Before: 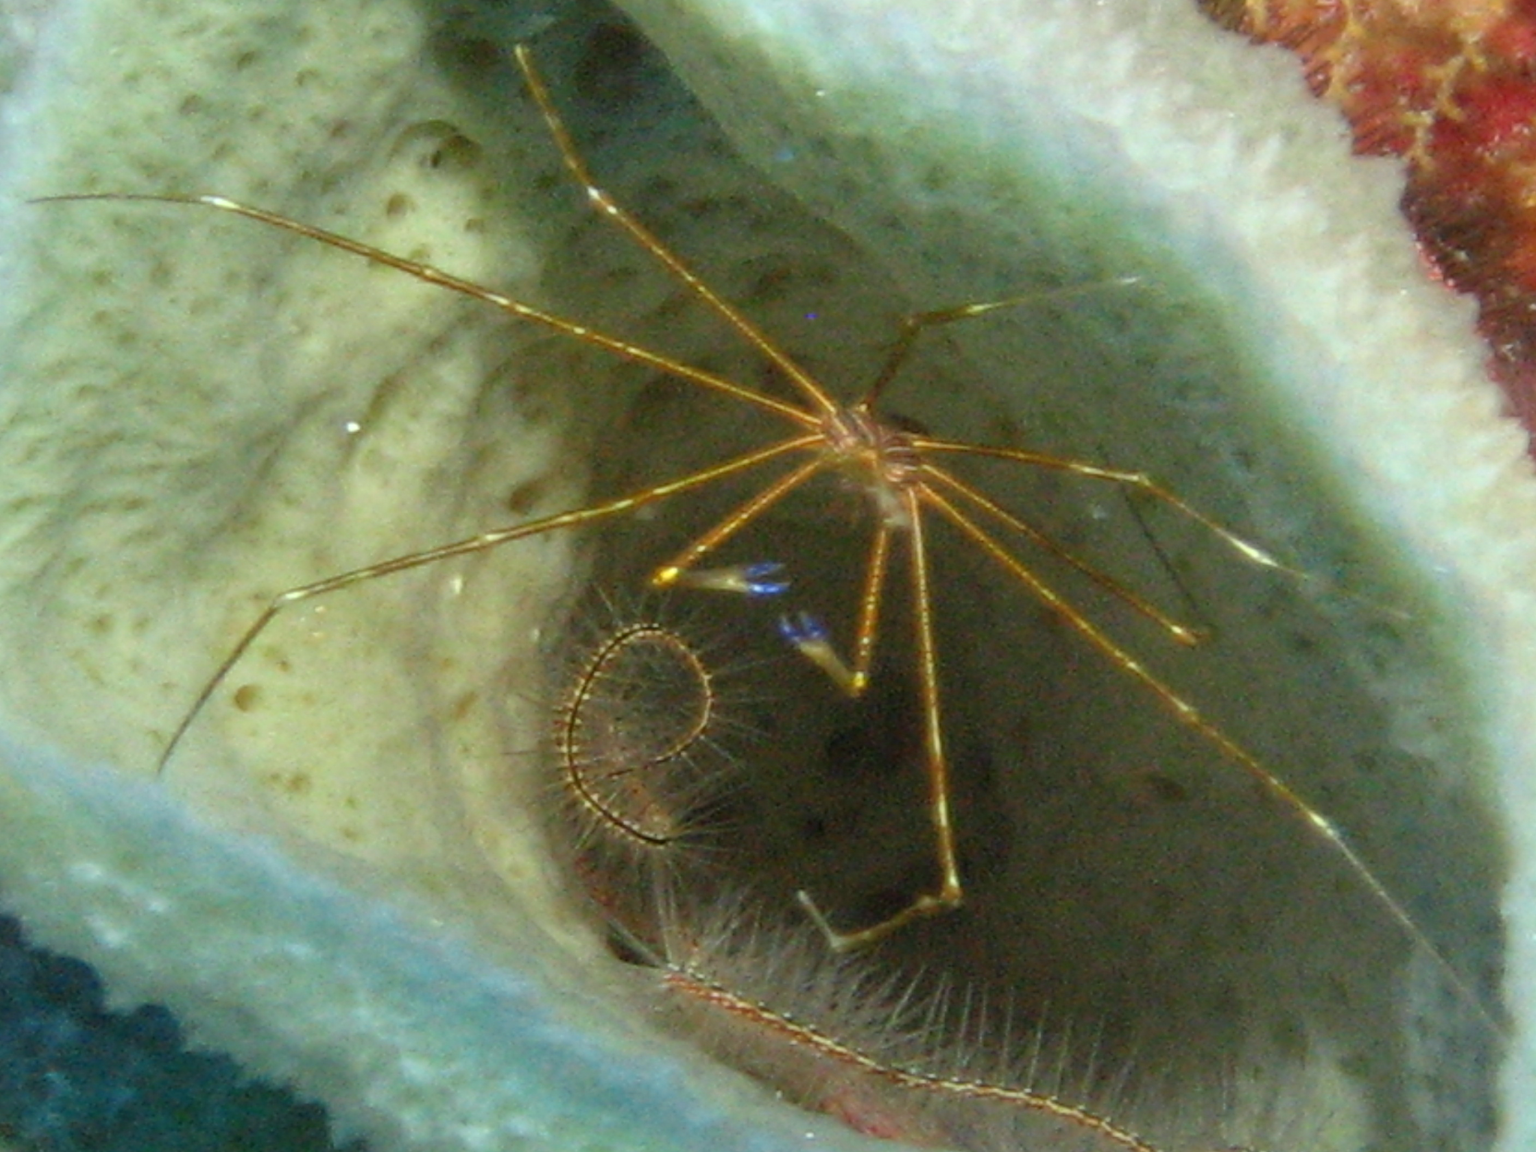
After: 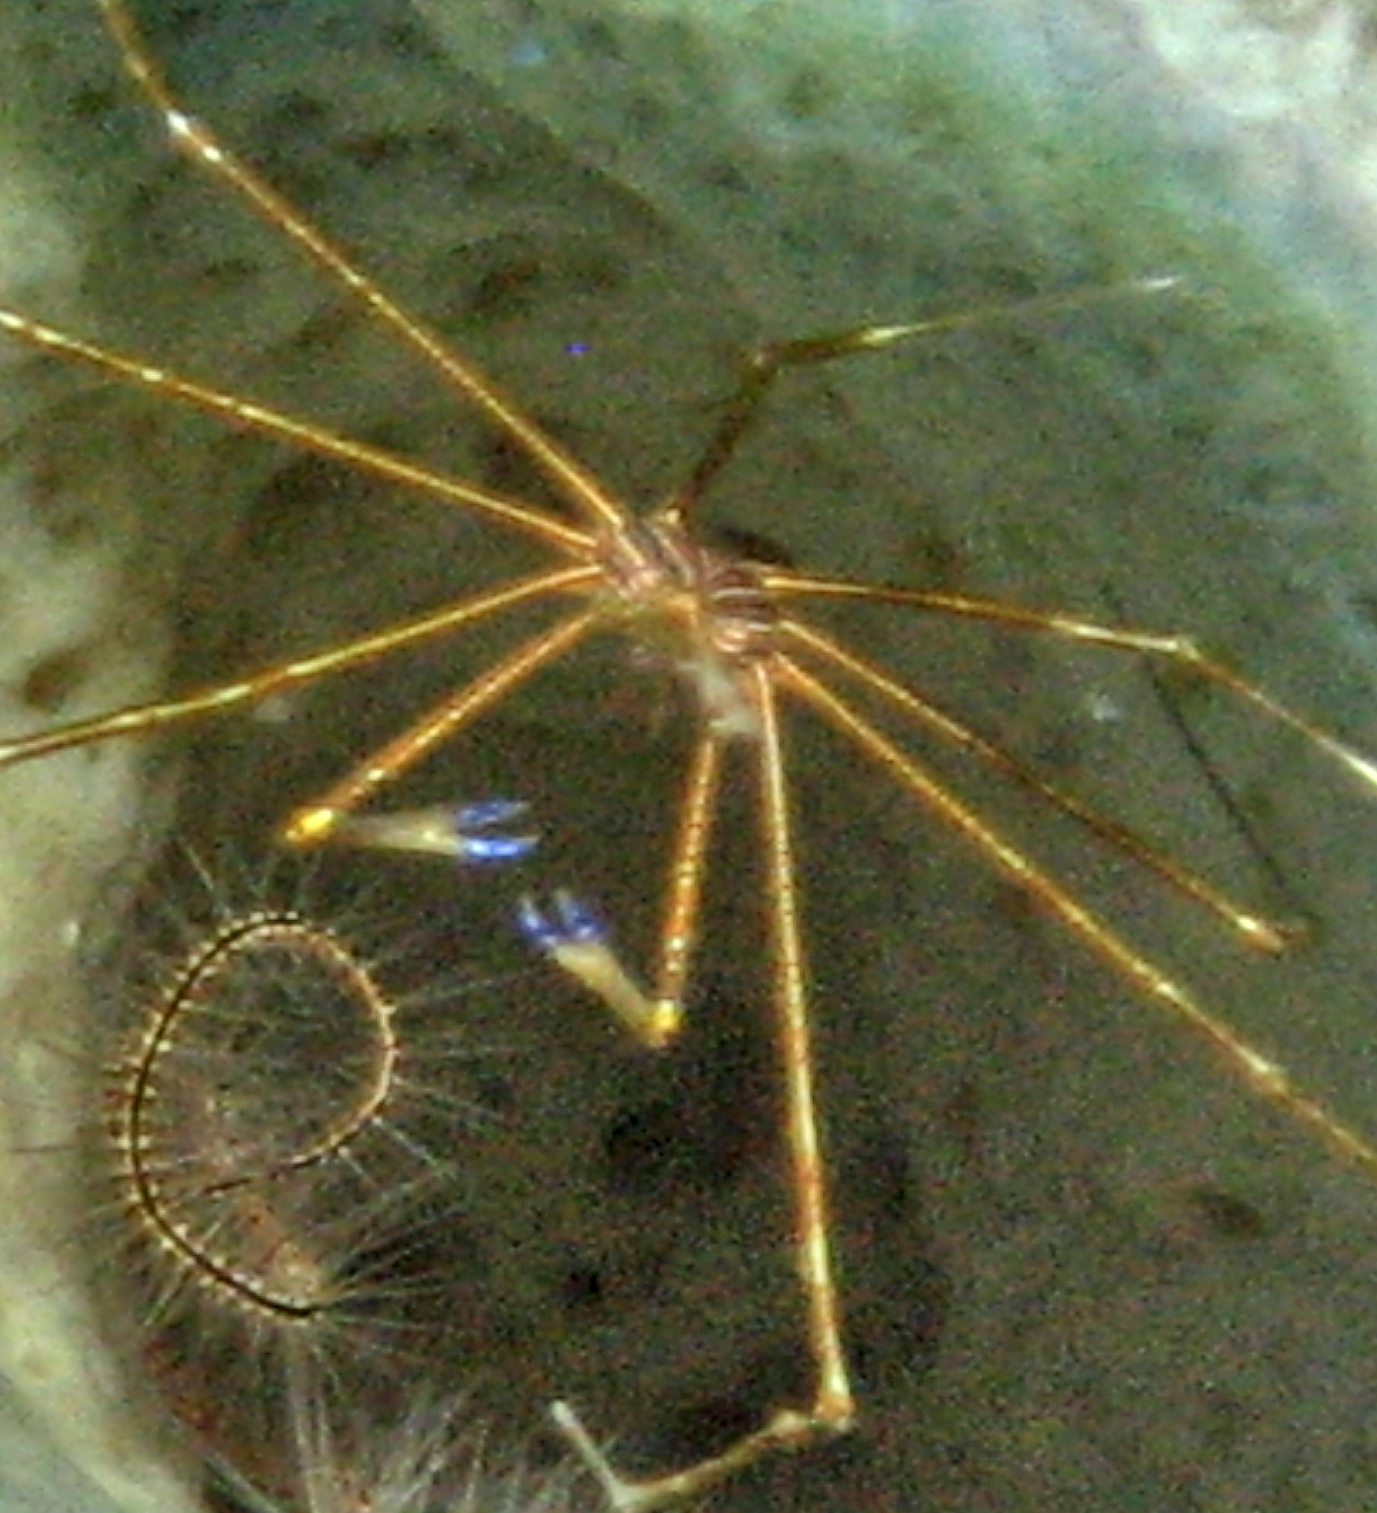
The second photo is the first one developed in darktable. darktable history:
crop: left 32.337%, top 10.954%, right 18.741%, bottom 17.404%
local contrast: detail 142%
shadows and highlights: shadows 58.46, highlights -60.27, soften with gaussian
